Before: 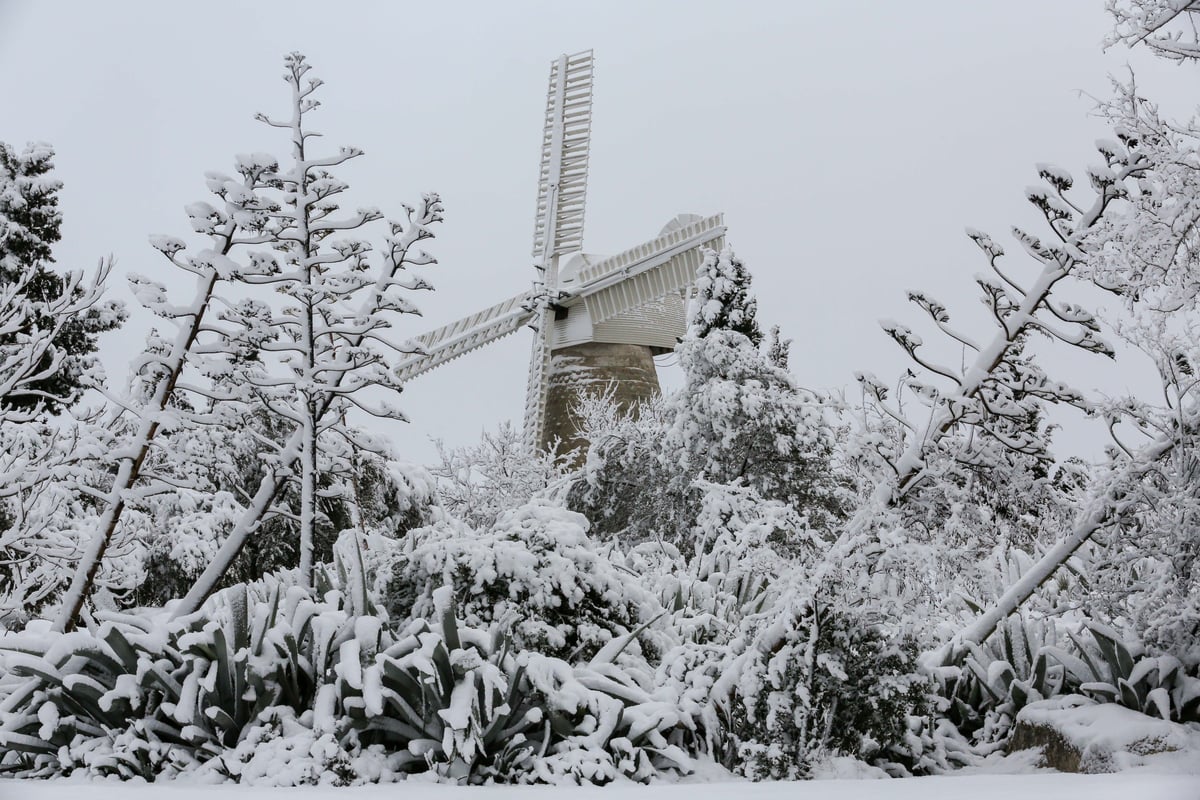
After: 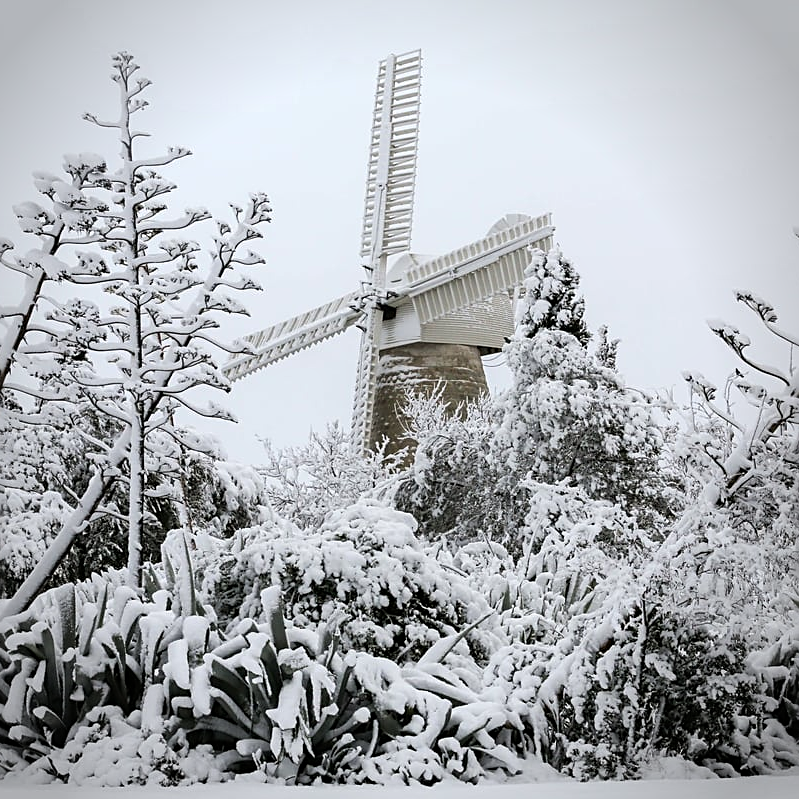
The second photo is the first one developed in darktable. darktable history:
sharpen: on, module defaults
tone equalizer: -8 EV -0.407 EV, -7 EV -0.376 EV, -6 EV -0.302 EV, -5 EV -0.224 EV, -3 EV 0.199 EV, -2 EV 0.322 EV, -1 EV 0.368 EV, +0 EV 0.409 EV, mask exposure compensation -0.496 EV
crop and rotate: left 14.379%, right 18.969%
vignetting: brightness -0.479, center (-0.014, 0), automatic ratio true, unbound false
